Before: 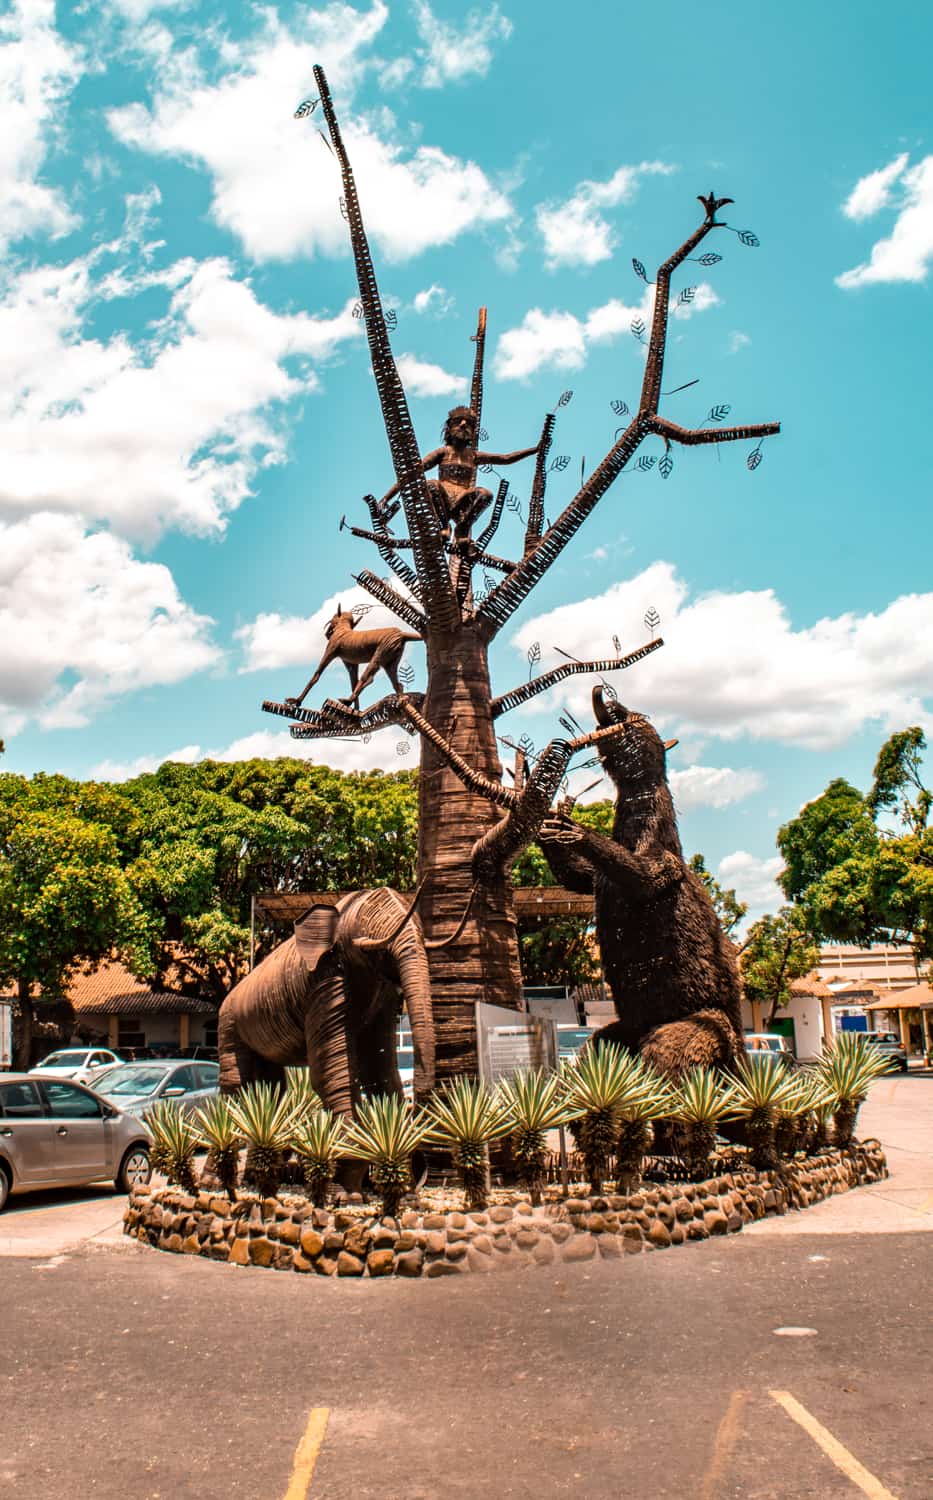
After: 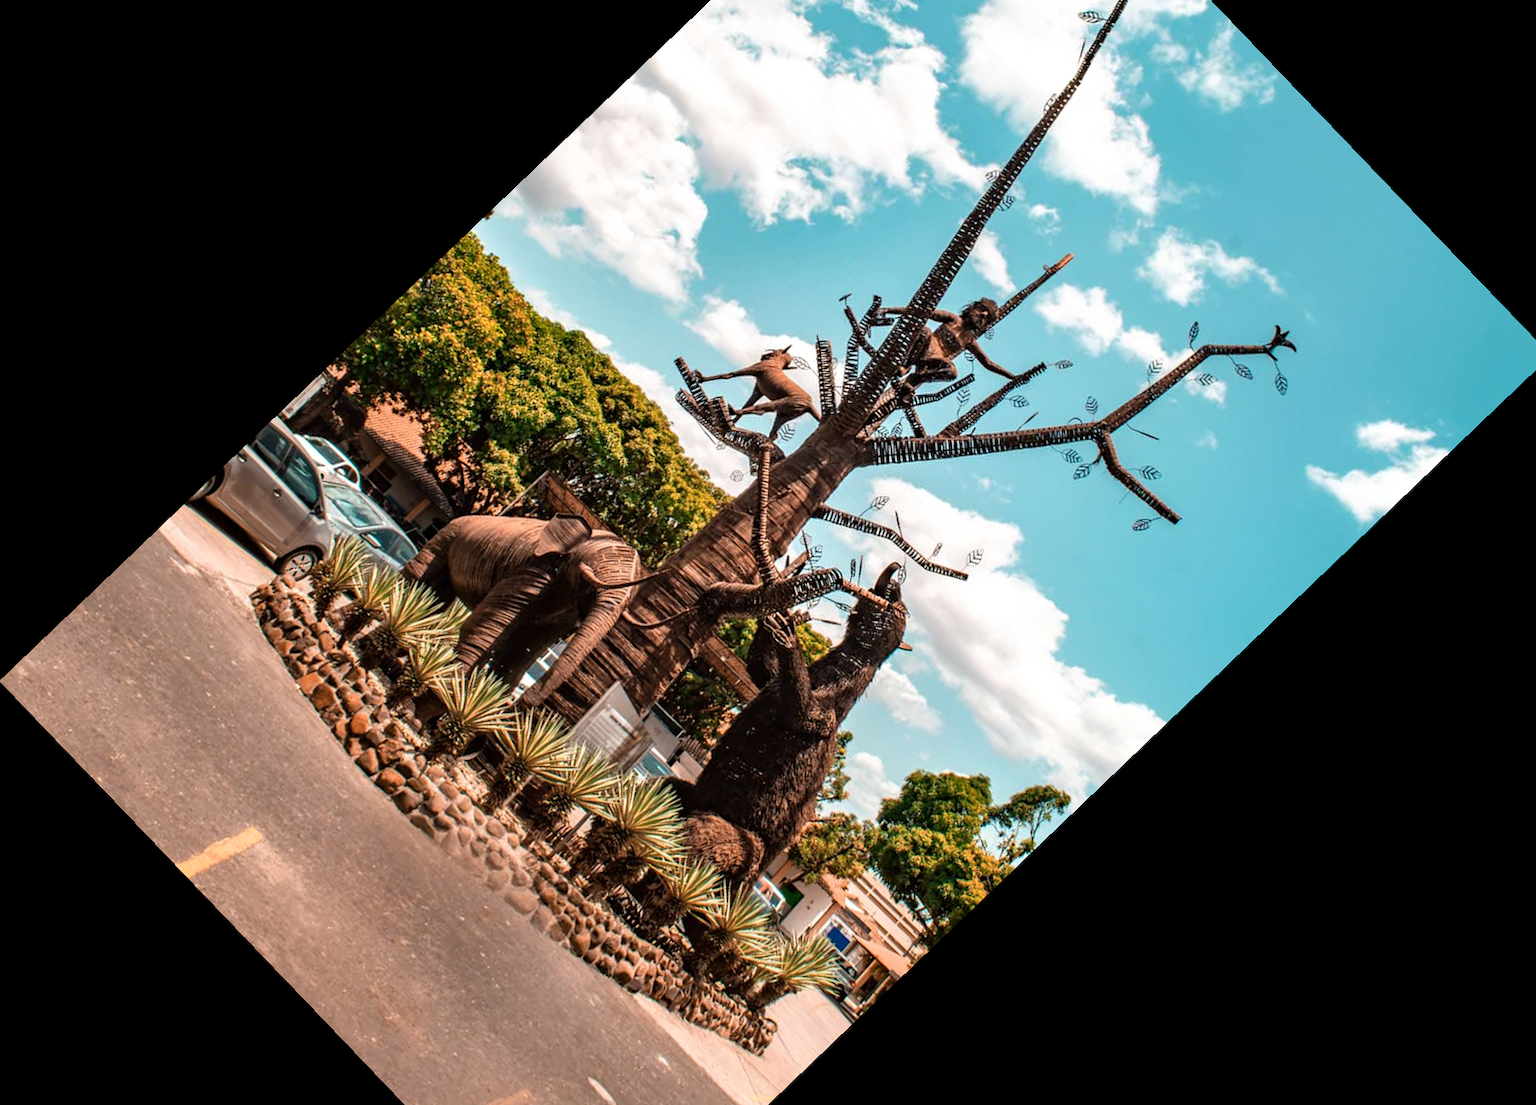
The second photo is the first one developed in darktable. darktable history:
color zones: curves: ch1 [(0, 0.455) (0.063, 0.455) (0.286, 0.495) (0.429, 0.5) (0.571, 0.5) (0.714, 0.5) (0.857, 0.5) (1, 0.455)]; ch2 [(0, 0.532) (0.063, 0.521) (0.233, 0.447) (0.429, 0.489) (0.571, 0.5) (0.714, 0.5) (0.857, 0.5) (1, 0.532)]
crop and rotate: angle -46.26°, top 16.234%, right 0.912%, bottom 11.704%
